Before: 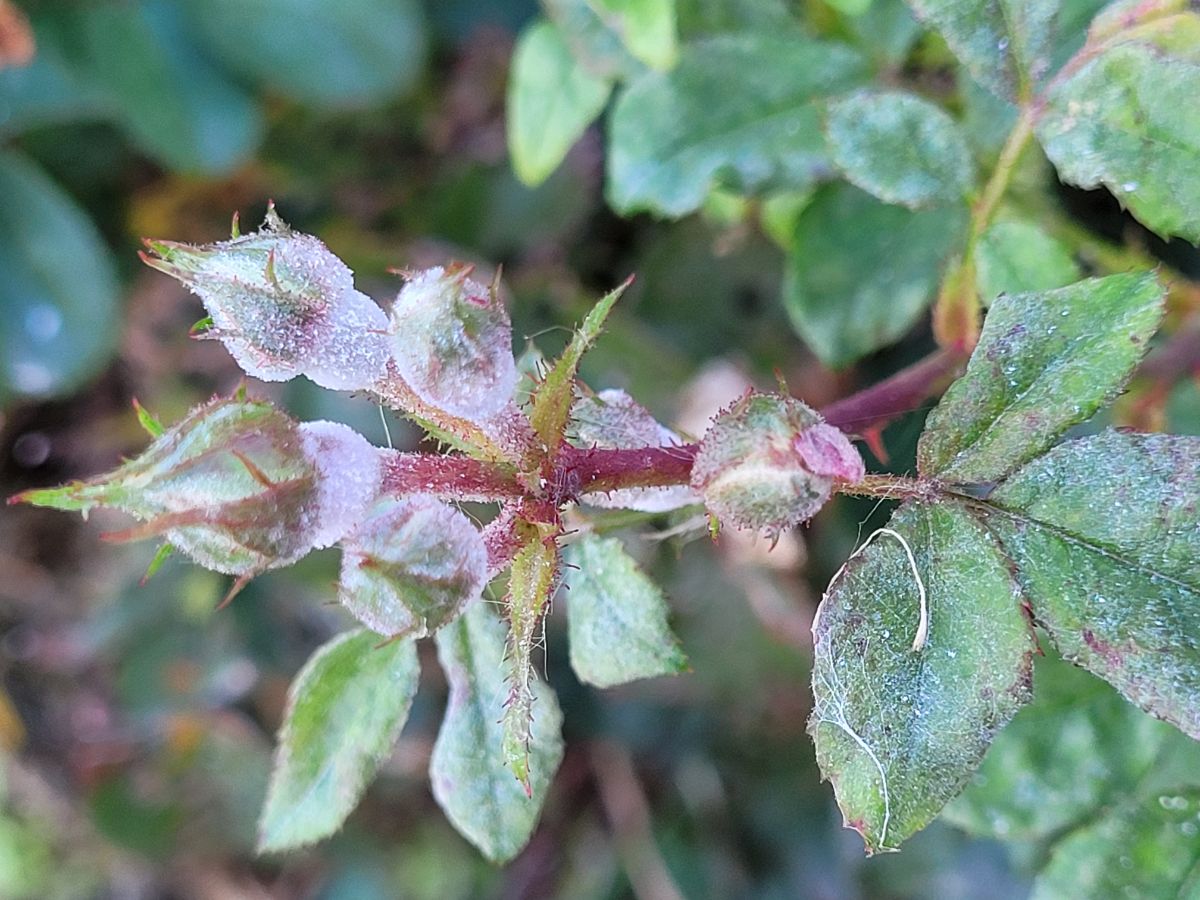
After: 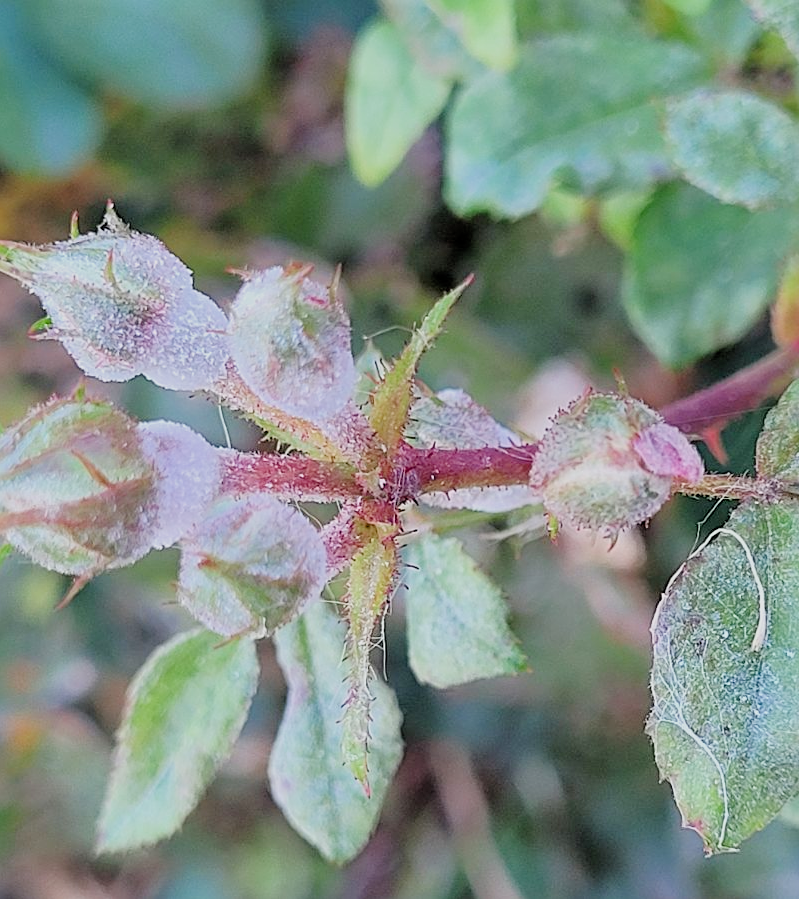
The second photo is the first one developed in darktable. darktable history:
exposure: exposure 0.602 EV, compensate exposure bias true, compensate highlight preservation false
sharpen: radius 2.51, amount 0.331
filmic rgb: black relative exposure -8.88 EV, white relative exposure 4.98 EV, target black luminance 0%, hardness 3.78, latitude 66.77%, contrast 0.822, highlights saturation mix 10.88%, shadows ↔ highlights balance 20.21%
crop and rotate: left 13.45%, right 19.953%
